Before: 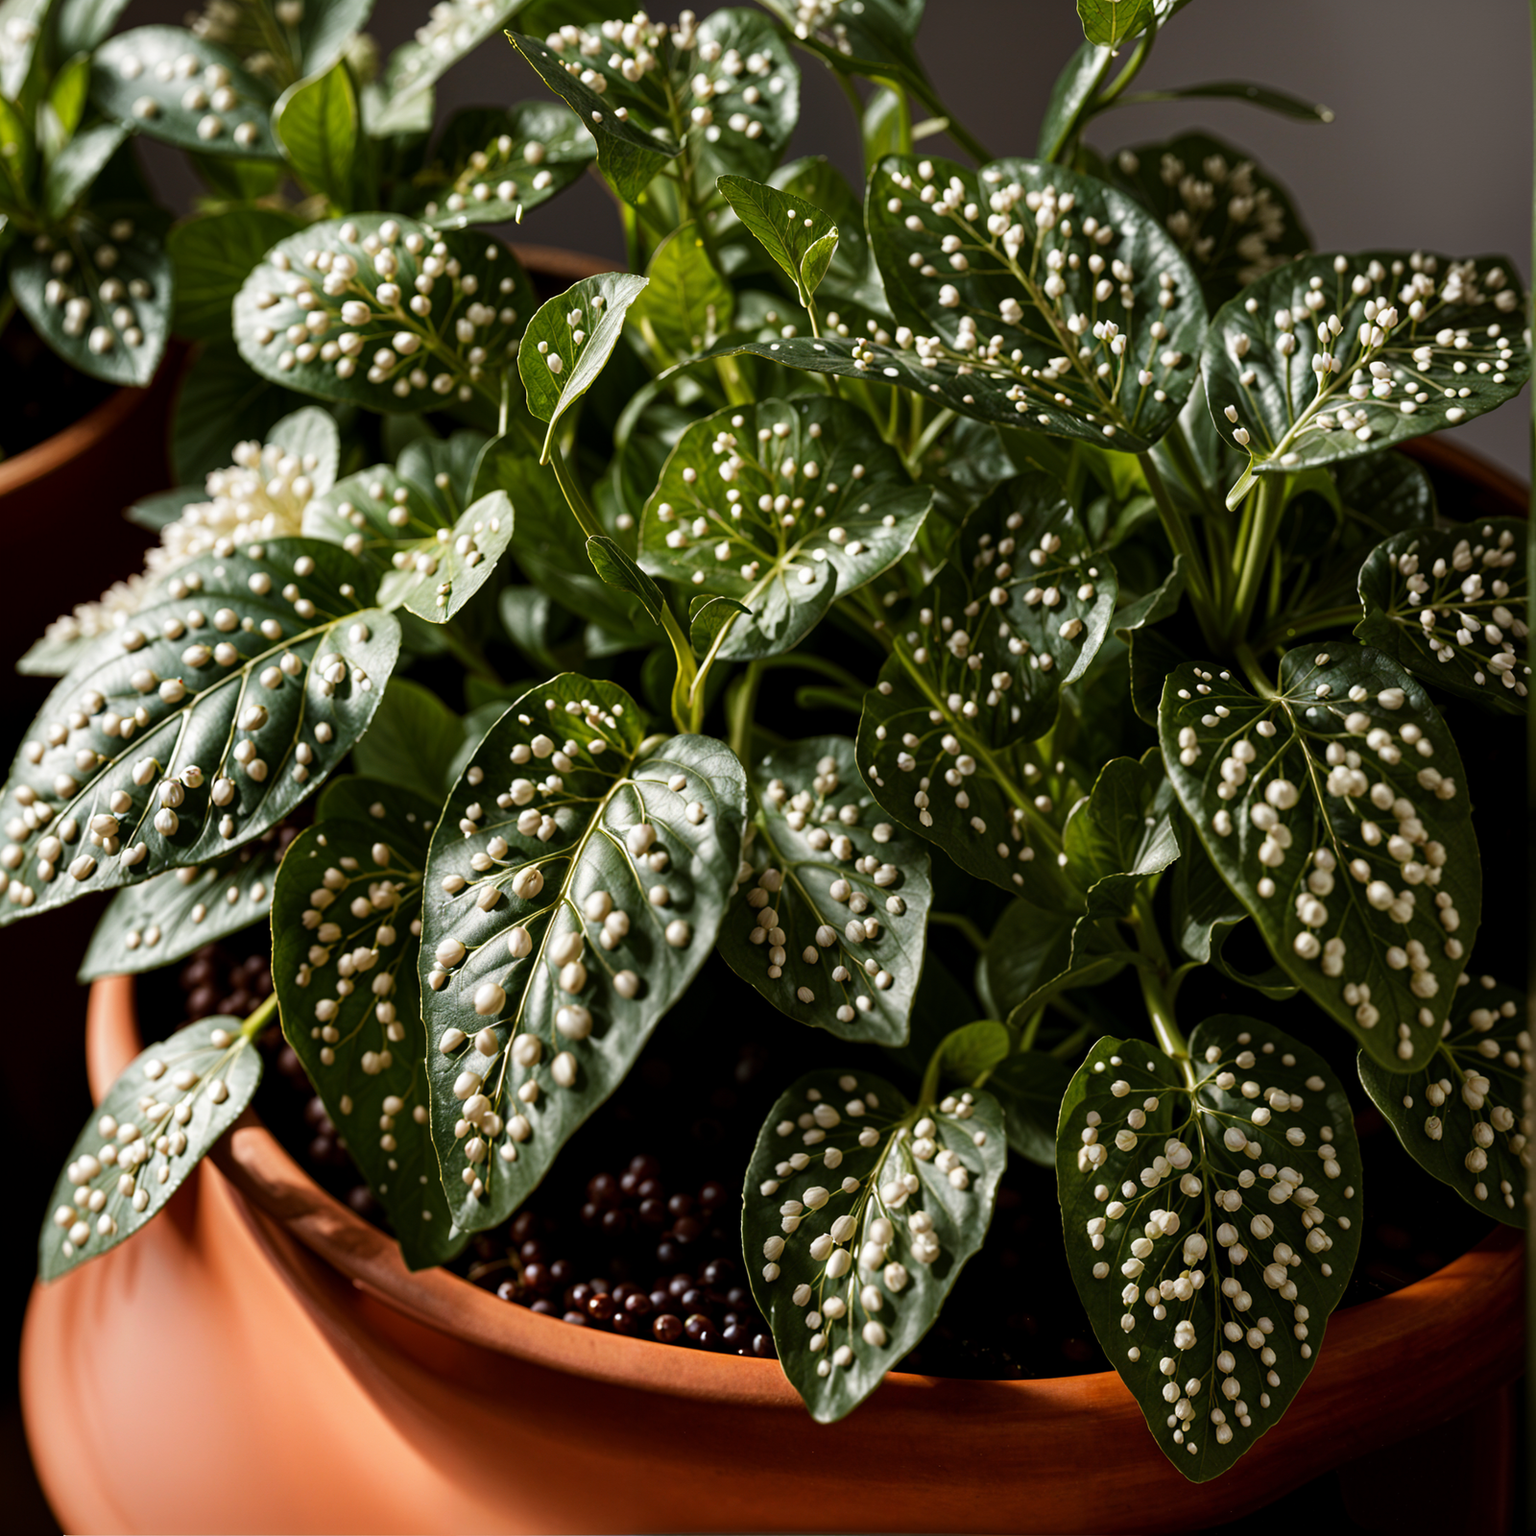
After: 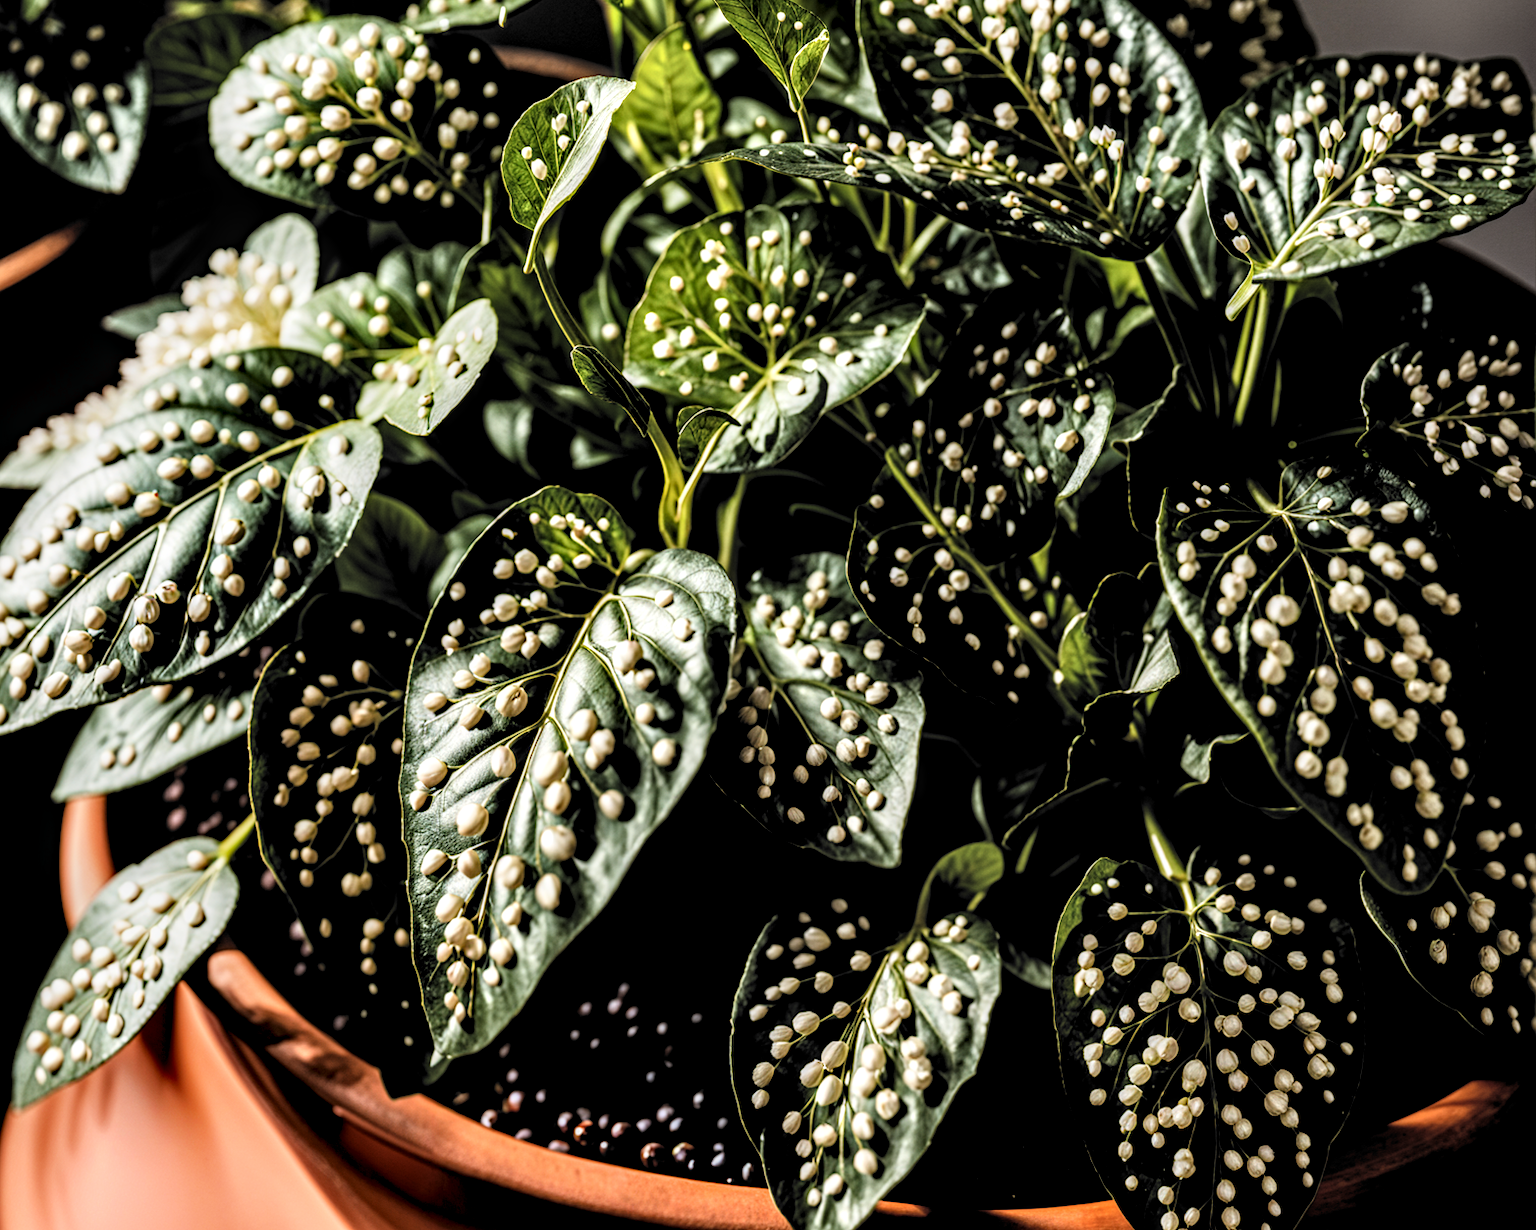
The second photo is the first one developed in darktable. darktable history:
filmic rgb: black relative exposure -5.02 EV, white relative exposure 3.95 EV, hardness 2.9, contrast 1.299, highlights saturation mix -29.76%, color science v6 (2022)
exposure: black level correction 0.001, exposure 0.498 EV, compensate exposure bias true, compensate highlight preservation false
local contrast: highlights 16%, detail 185%
crop and rotate: left 1.914%, top 12.898%, right 0.29%, bottom 8.768%
